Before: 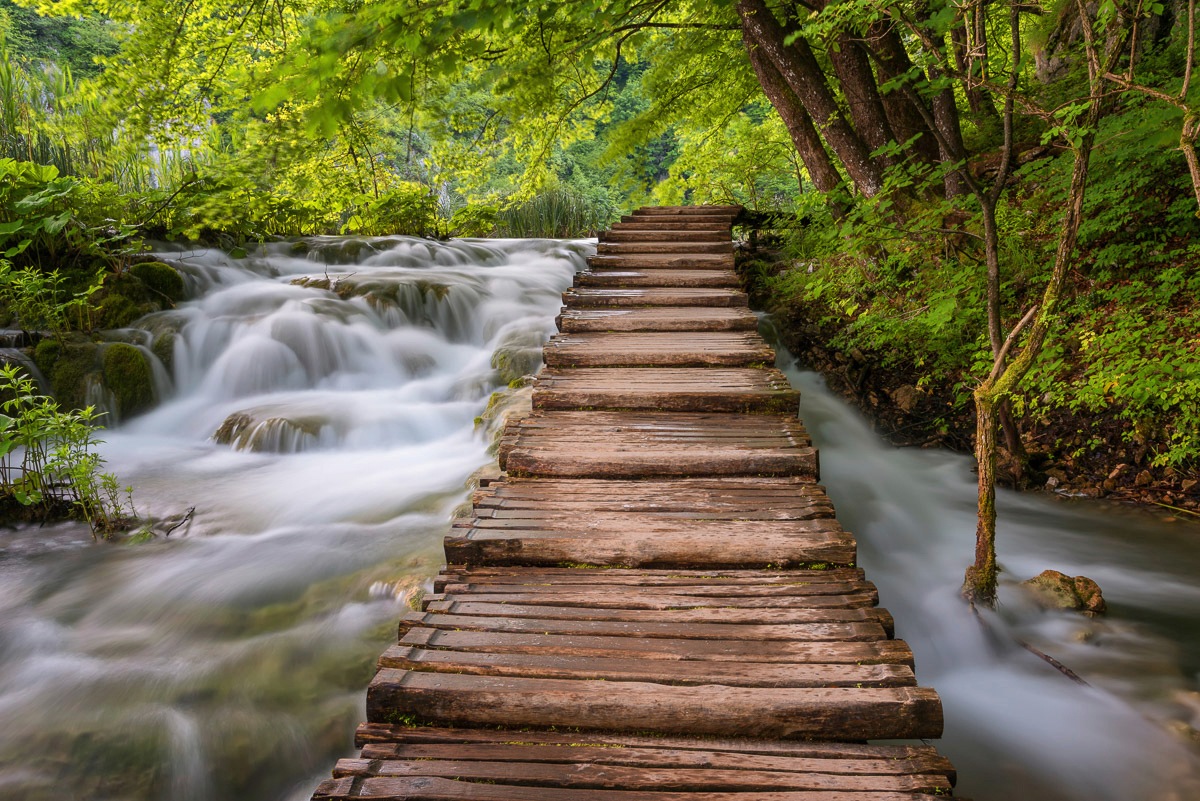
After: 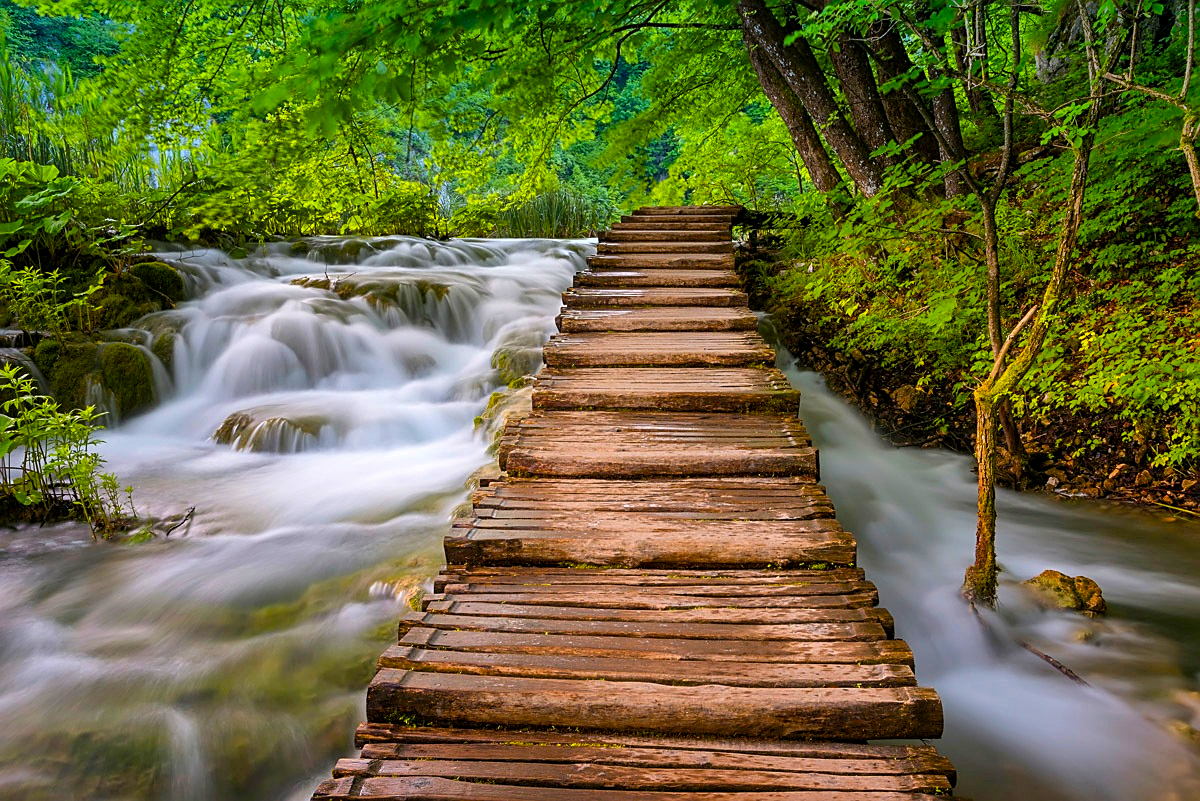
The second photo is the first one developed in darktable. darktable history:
color balance rgb: linear chroma grading › global chroma 15%, perceptual saturation grading › global saturation 30%
exposure: black level correction 0.002, exposure 0.15 EV, compensate highlight preservation false
sharpen: on, module defaults
graduated density: density 2.02 EV, hardness 44%, rotation 0.374°, offset 8.21, hue 208.8°, saturation 97%
shadows and highlights: low approximation 0.01, soften with gaussian
